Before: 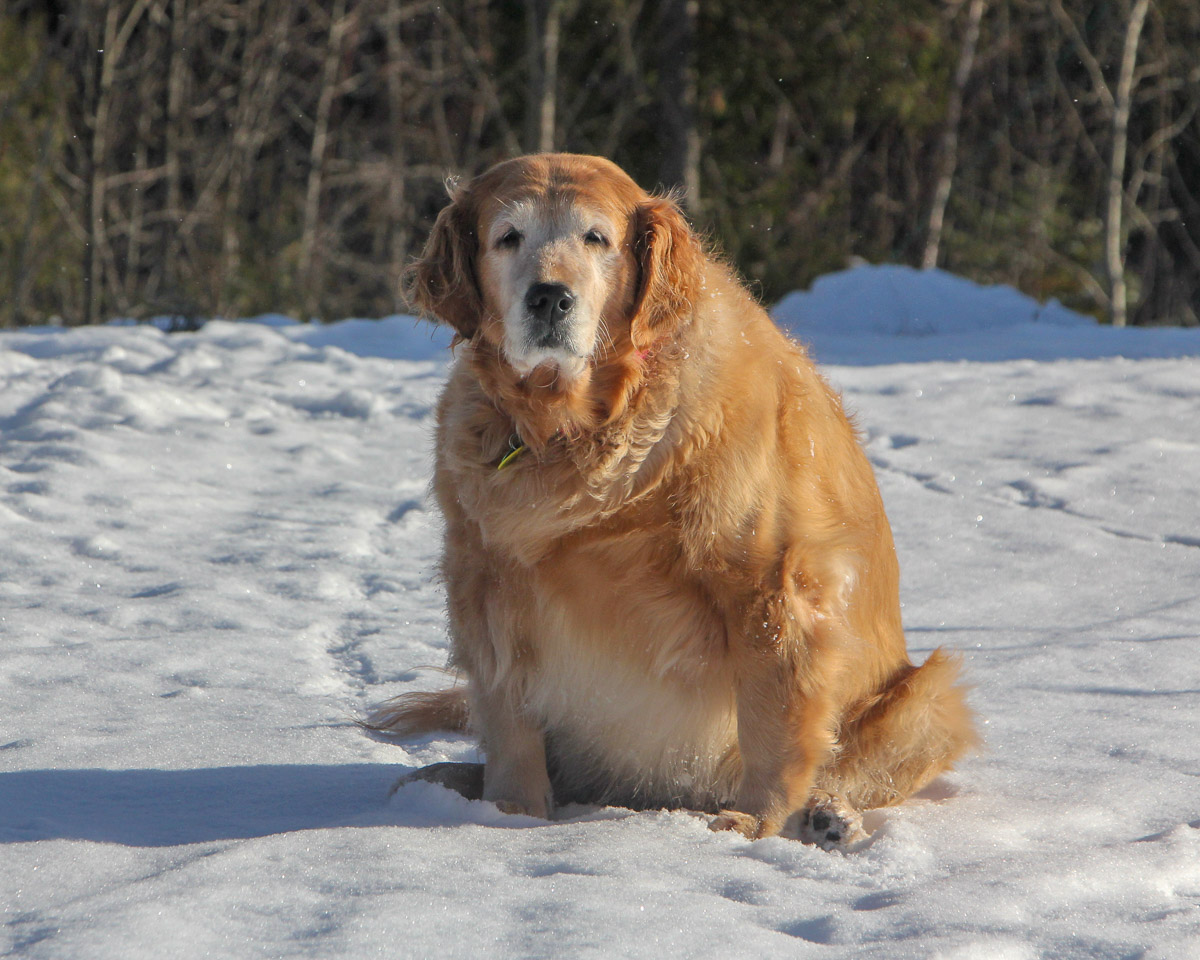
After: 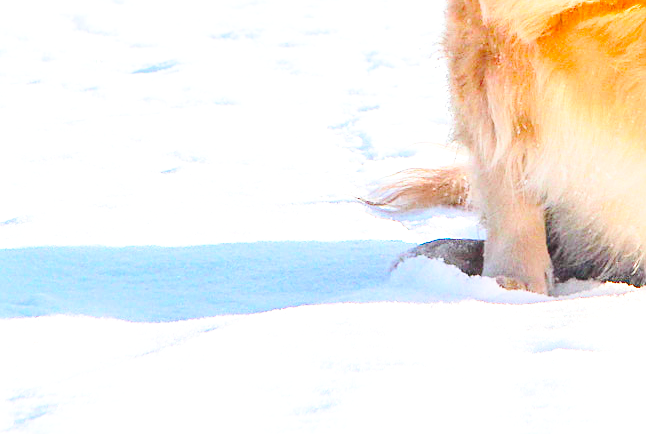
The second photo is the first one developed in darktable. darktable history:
exposure: black level correction 0.009, exposure 1.416 EV, compensate highlight preservation false
sharpen: on, module defaults
color balance rgb: shadows lift › chroma 1.003%, shadows lift › hue 31.73°, global offset › luminance 0.515%, perceptual saturation grading › global saturation 27.568%, perceptual saturation grading › highlights -25.148%, perceptual saturation grading › shadows 25.768%
base curve: curves: ch0 [(0, 0) (0.028, 0.03) (0.121, 0.232) (0.46, 0.748) (0.859, 0.968) (1, 1)], preserve colors none
crop and rotate: top 54.675%, right 46.143%, bottom 0.099%
contrast brightness saturation: contrast 0.203, brightness 0.16, saturation 0.225
